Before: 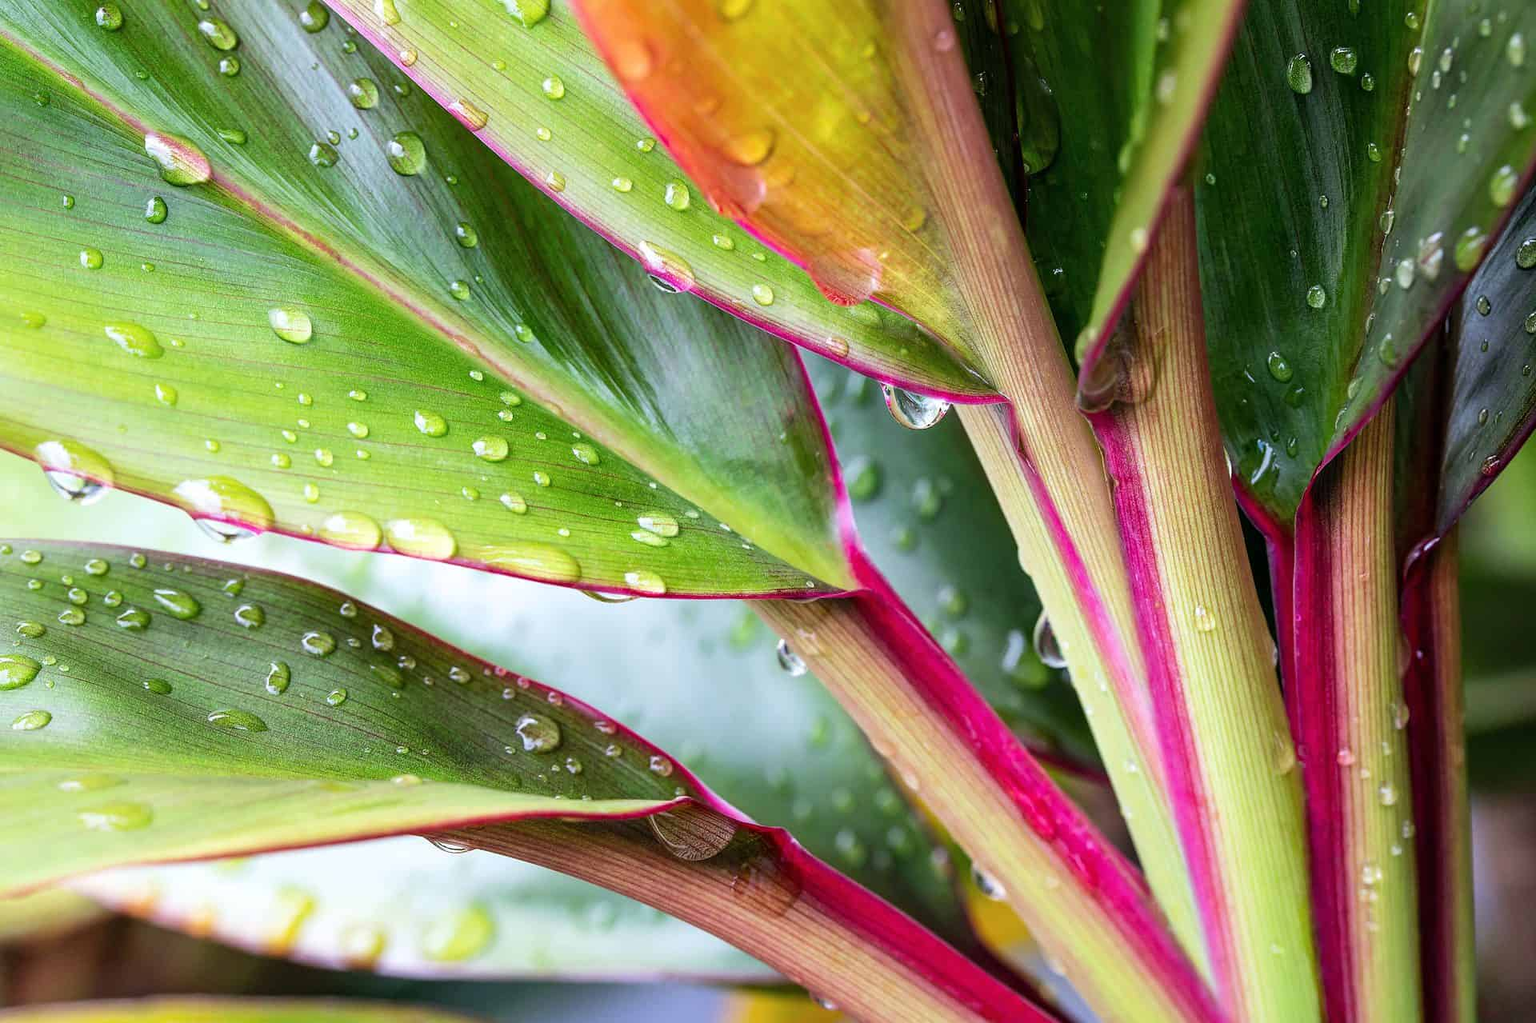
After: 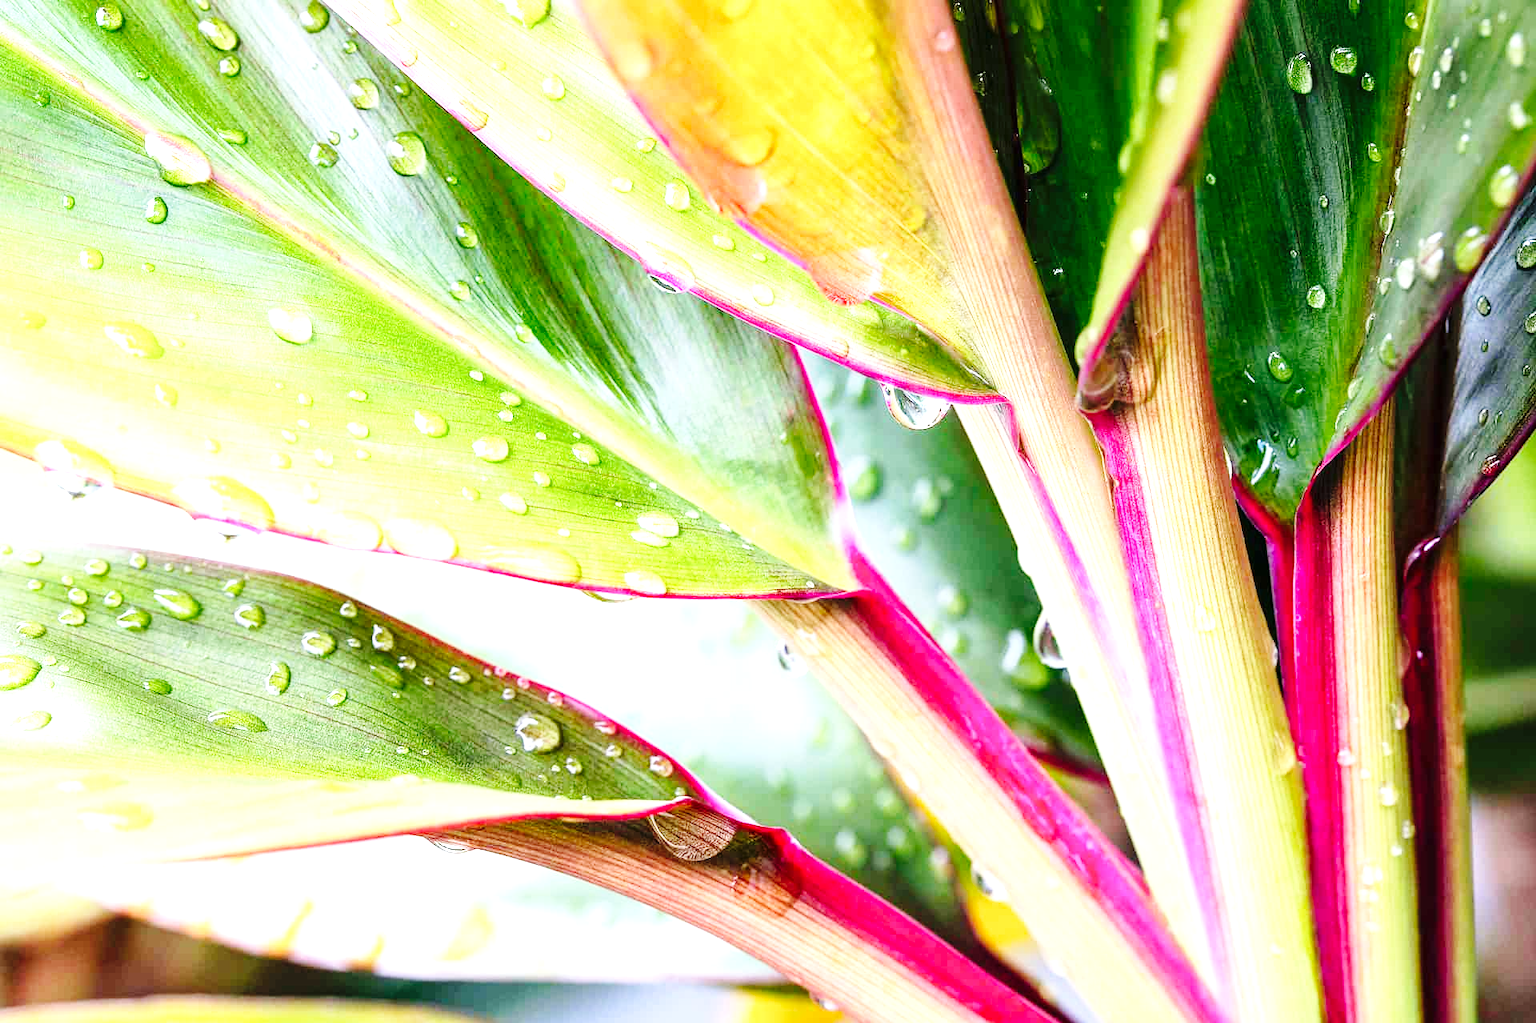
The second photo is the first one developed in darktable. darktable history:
base curve: curves: ch0 [(0, 0) (0.036, 0.025) (0.121, 0.166) (0.206, 0.329) (0.605, 0.79) (1, 1)], preserve colors none
exposure: black level correction 0, exposure 1.173 EV, compensate exposure bias true, compensate highlight preservation false
